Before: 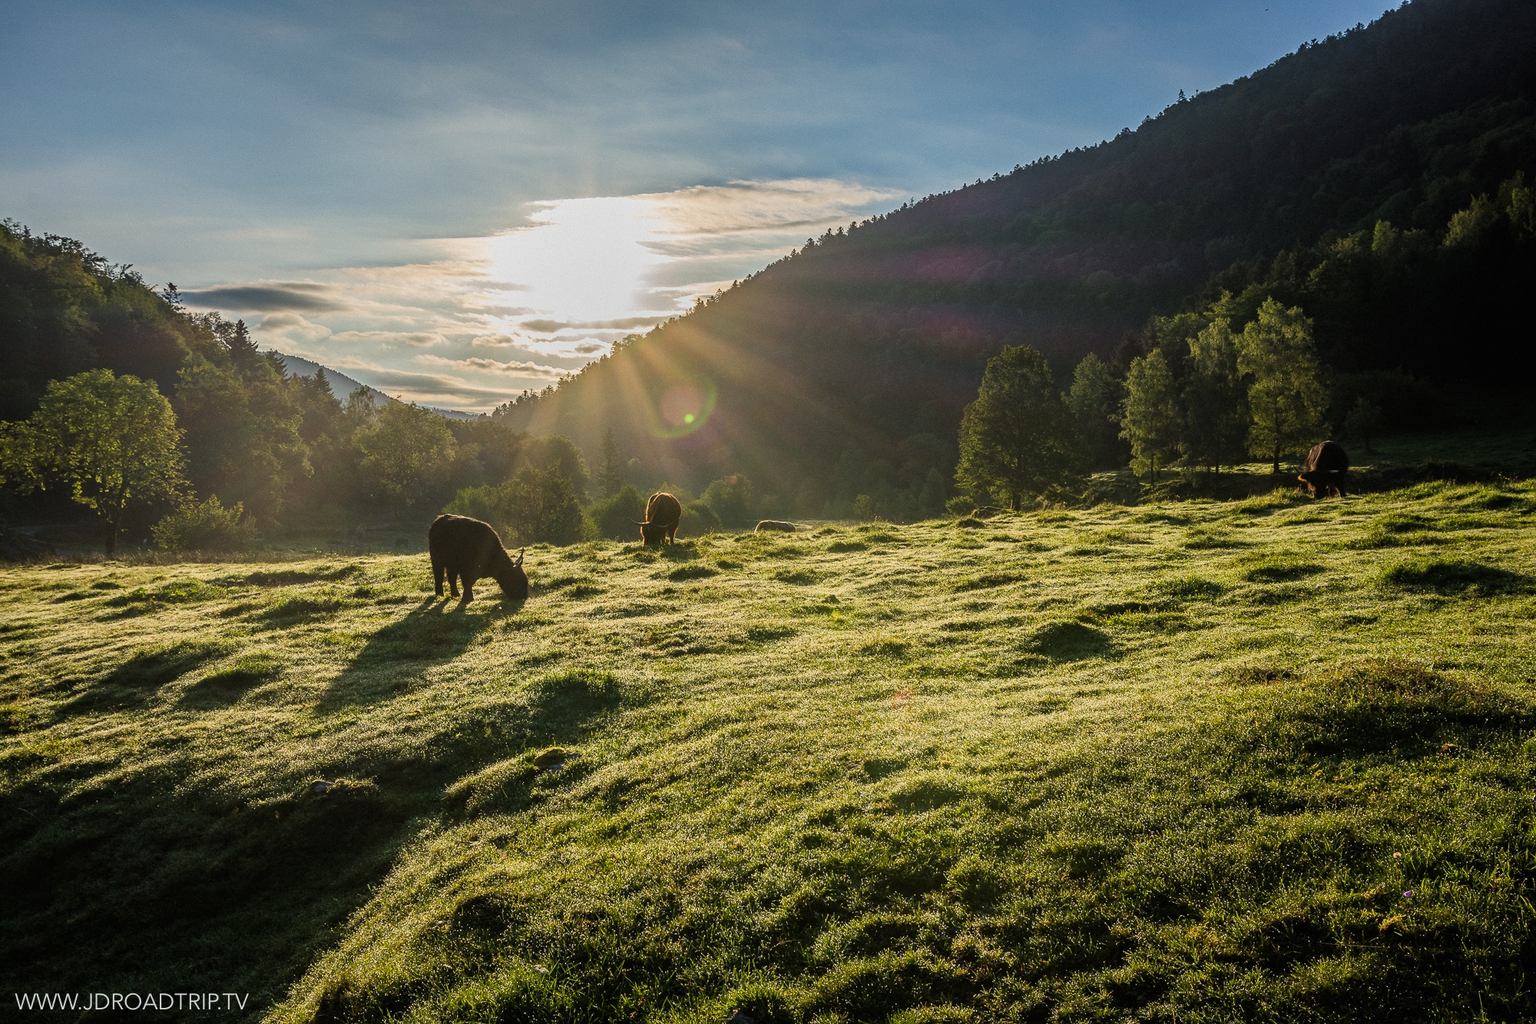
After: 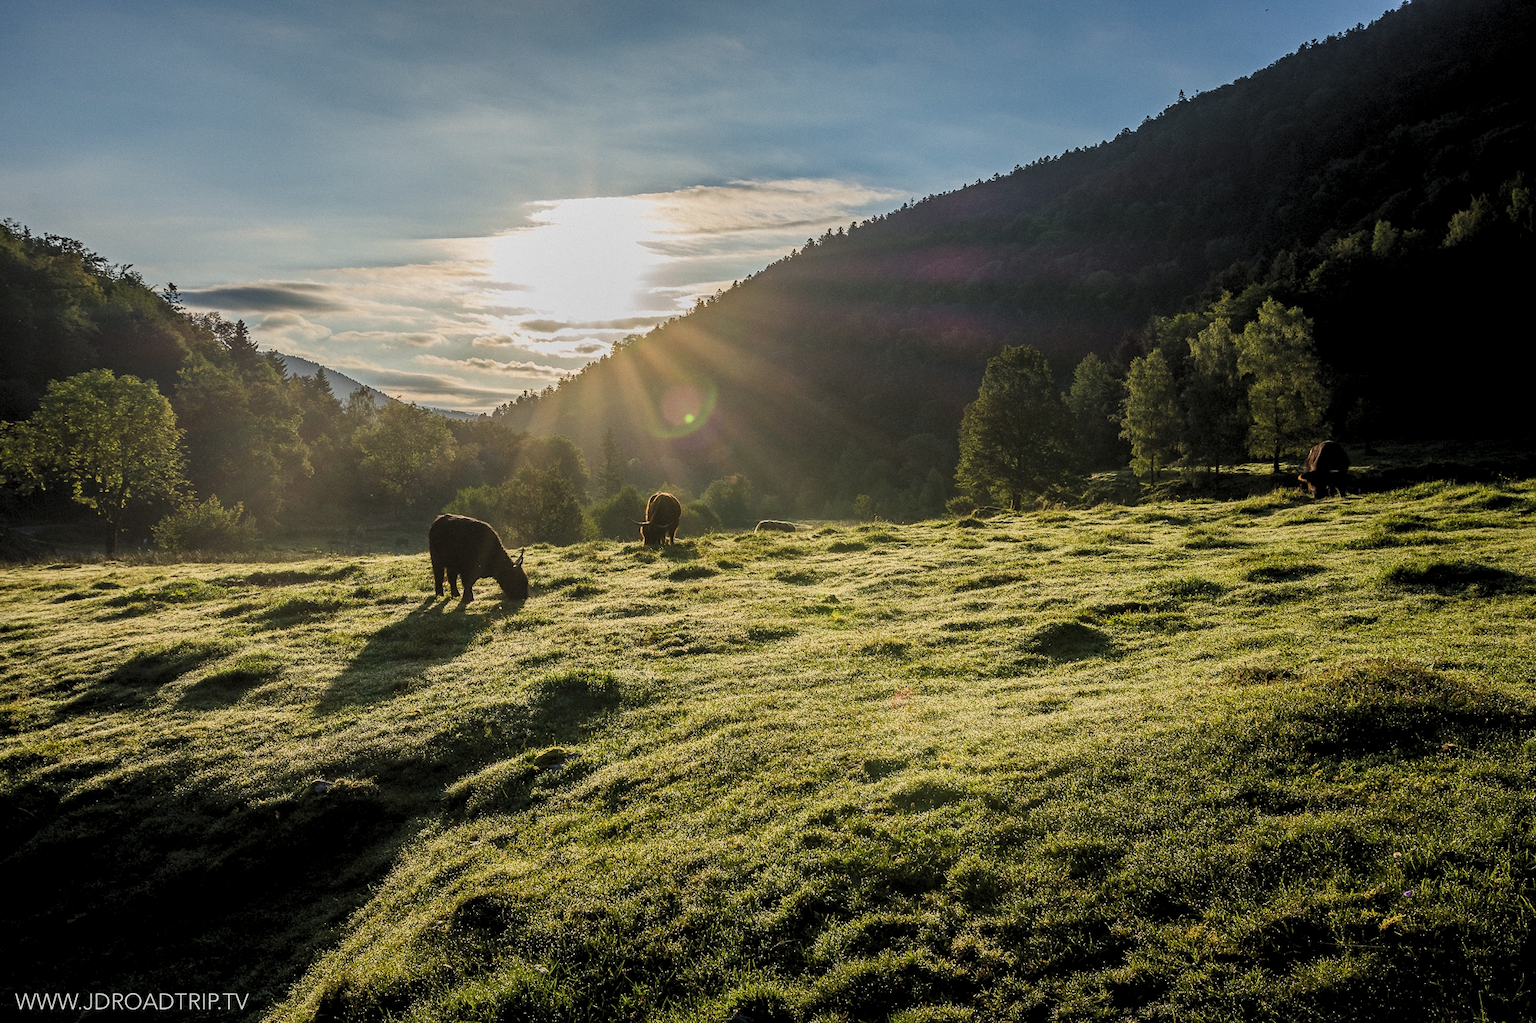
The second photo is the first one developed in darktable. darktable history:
contrast brightness saturation: contrast -0.08, brightness -0.04, saturation -0.11
levels: levels [0.073, 0.497, 0.972]
